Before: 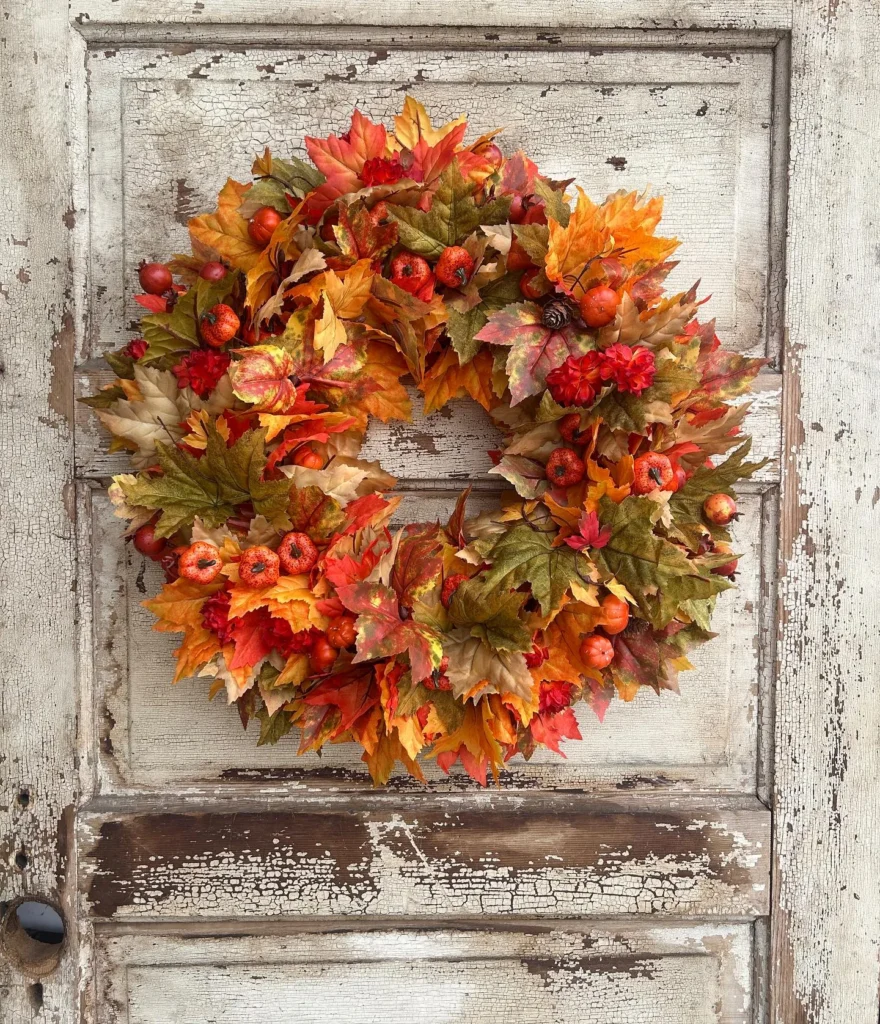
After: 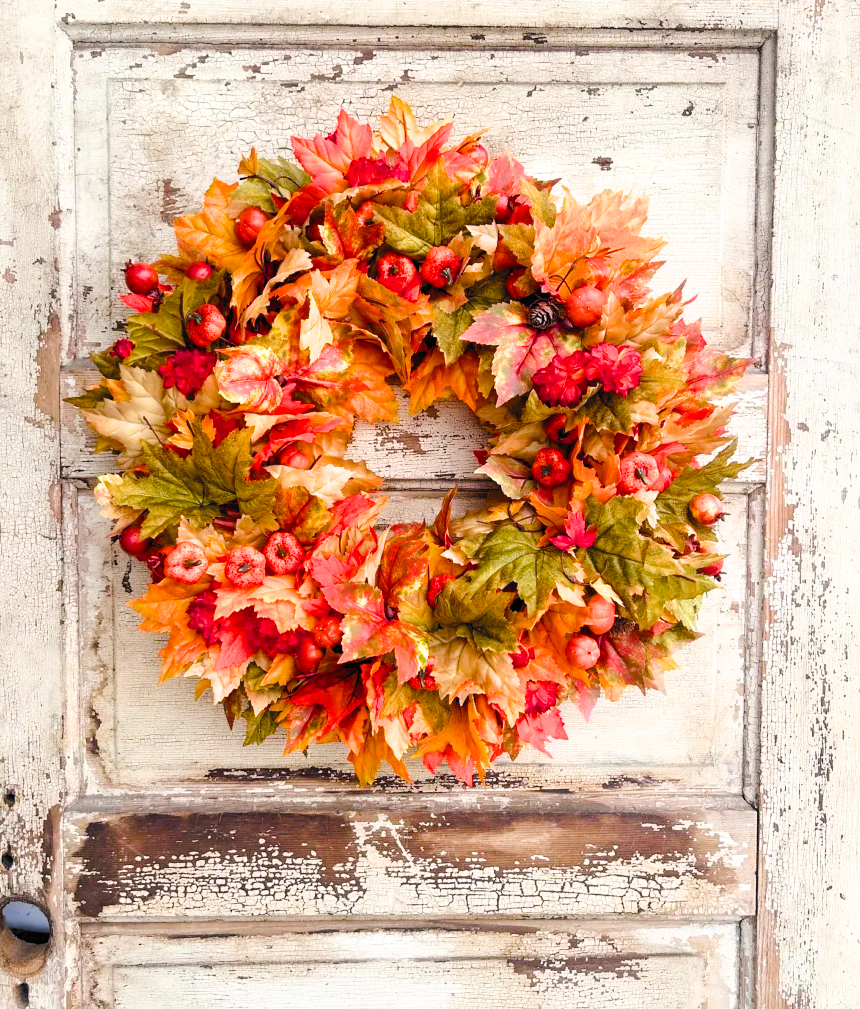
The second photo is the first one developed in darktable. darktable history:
filmic rgb: black relative exposure -5.09 EV, white relative exposure 3.18 EV, threshold 3.06 EV, hardness 3.43, contrast 1.19, highlights saturation mix -48.5%, color science v6 (2022), enable highlight reconstruction true
crop and rotate: left 1.654%, right 0.523%, bottom 1.451%
color balance rgb: power › chroma 0.985%, power › hue 256.5°, perceptual saturation grading › global saturation 20%, perceptual saturation grading › highlights -25.822%, perceptual saturation grading › shadows 50.197%, perceptual brilliance grading › mid-tones 10.907%, perceptual brilliance grading › shadows 15.756%, global vibrance 20%
contrast brightness saturation: contrast 0.105, brightness 0.034, saturation 0.094
exposure: exposure 0.66 EV, compensate exposure bias true, compensate highlight preservation false
